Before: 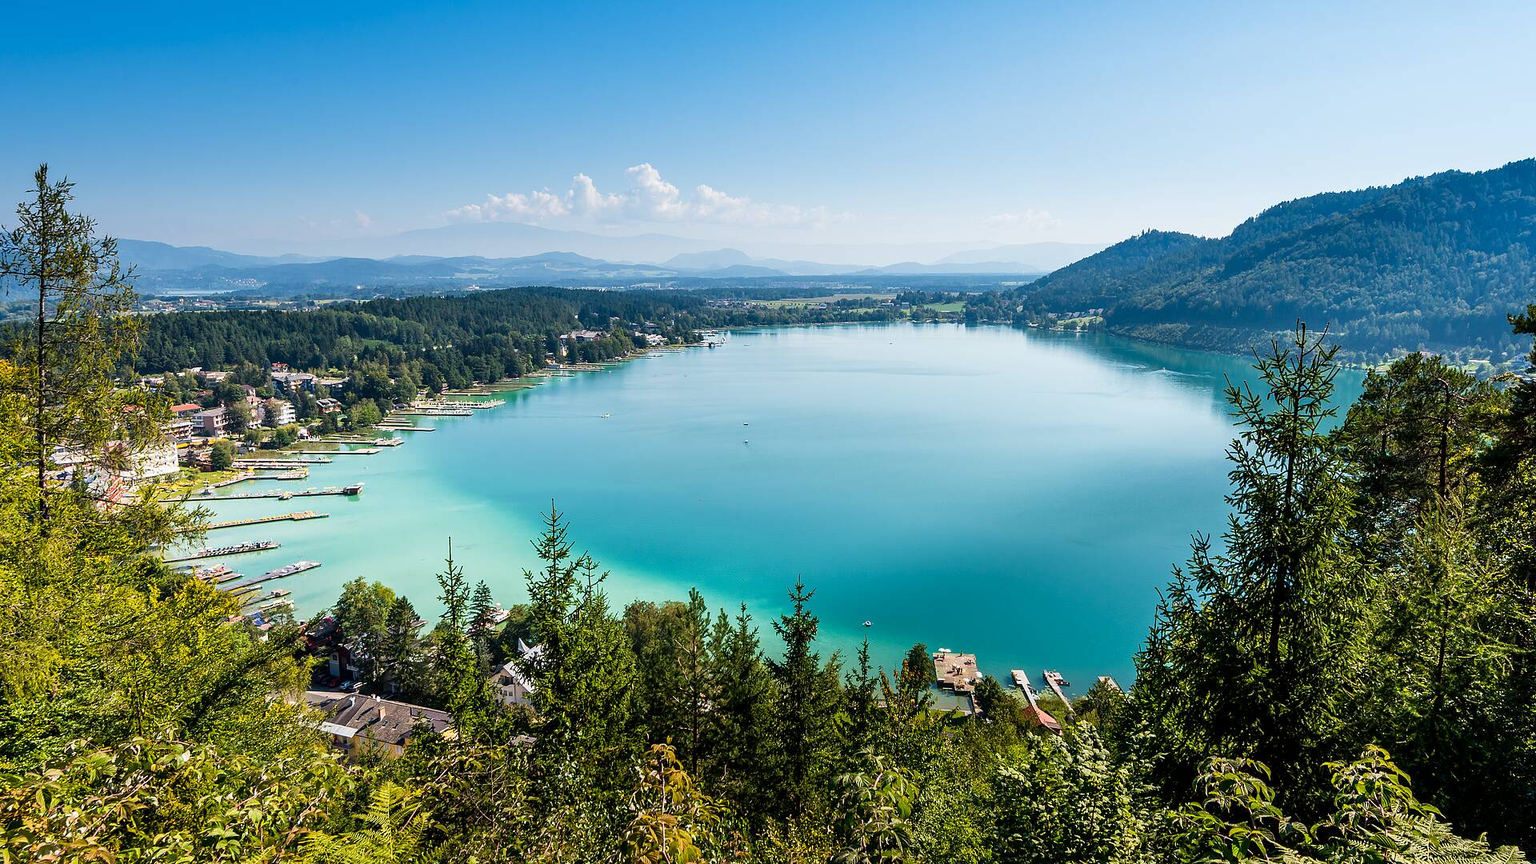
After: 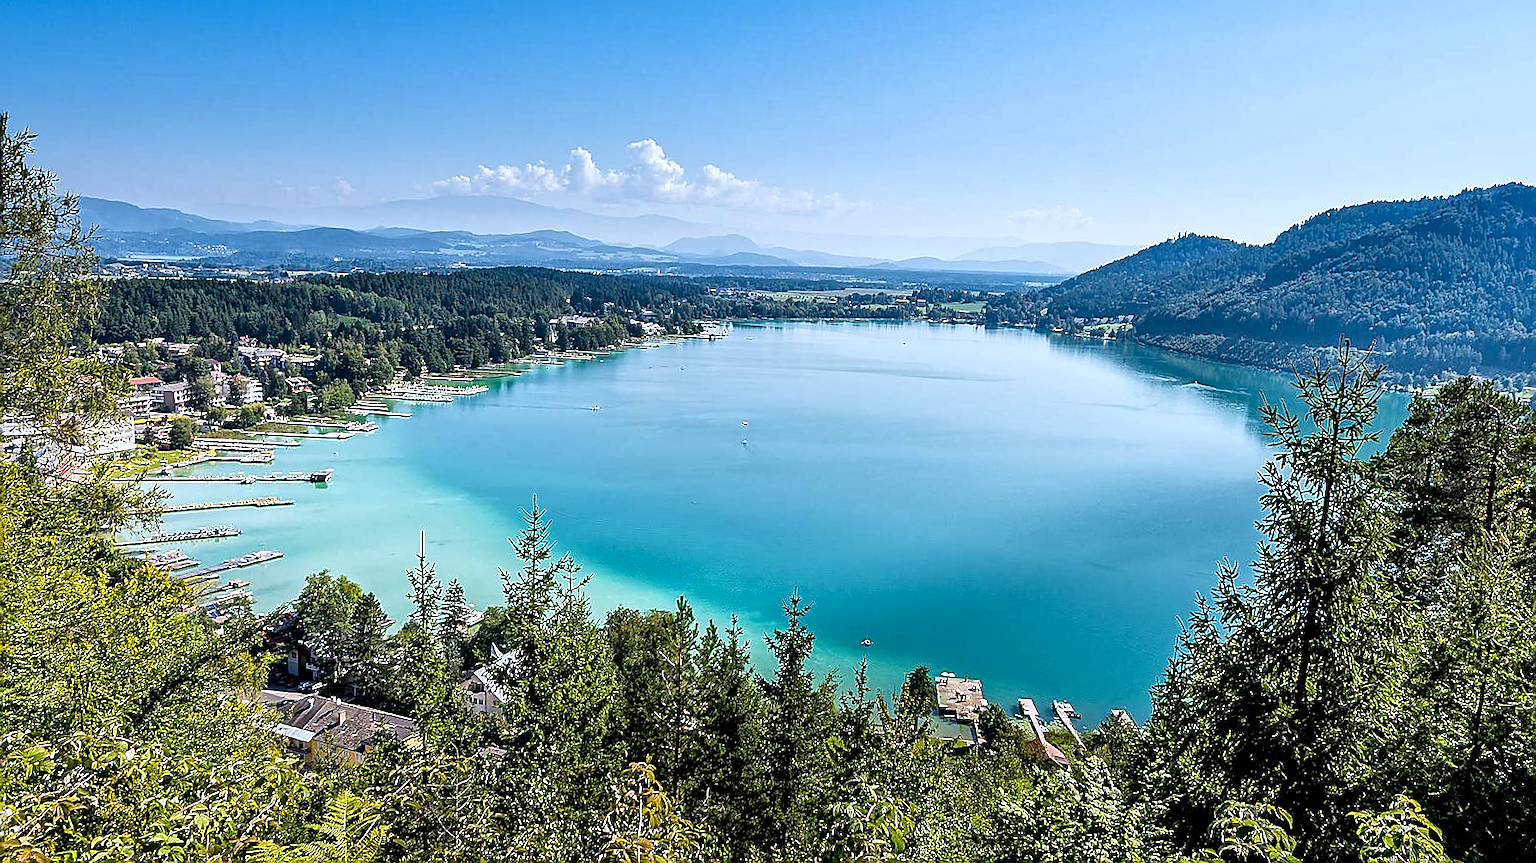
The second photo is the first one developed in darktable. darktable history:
local contrast: mode bilateral grid, contrast 20, coarseness 19, detail 163%, midtone range 0.2
white balance: red 0.954, blue 1.079
crop and rotate: angle -2.38°
sharpen: radius 1.4, amount 1.25, threshold 0.7
